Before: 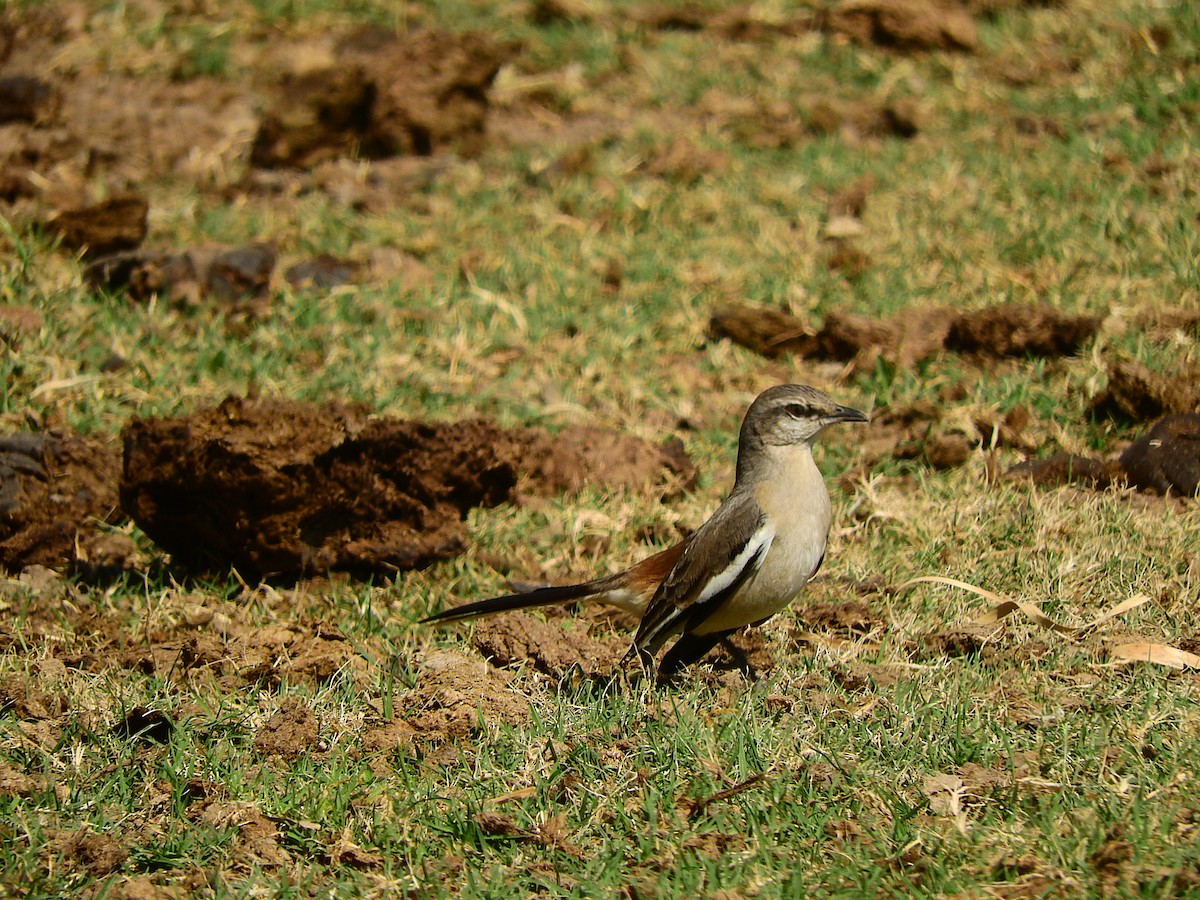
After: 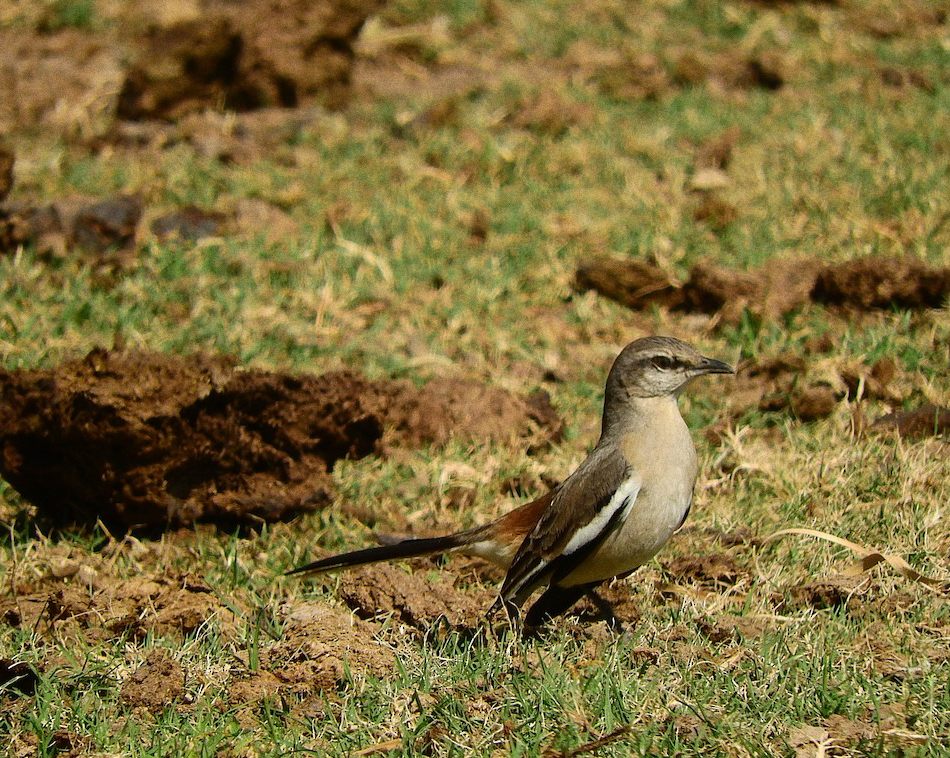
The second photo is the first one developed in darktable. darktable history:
crop: left 11.225%, top 5.381%, right 9.565%, bottom 10.314%
grain: coarseness 0.09 ISO
